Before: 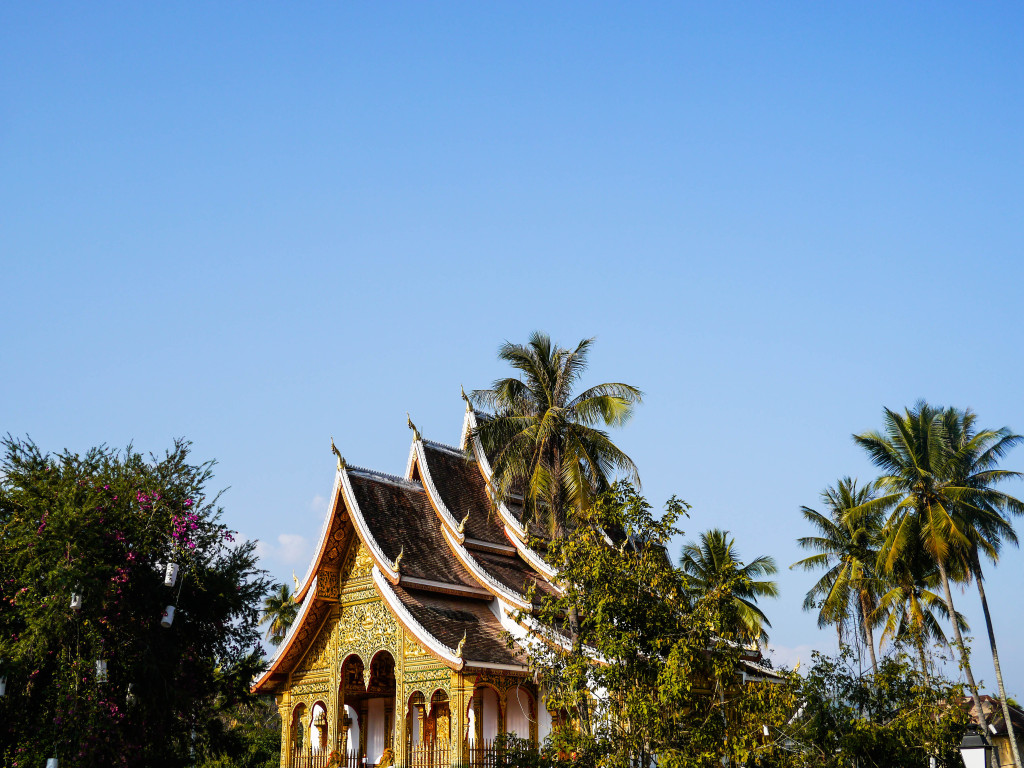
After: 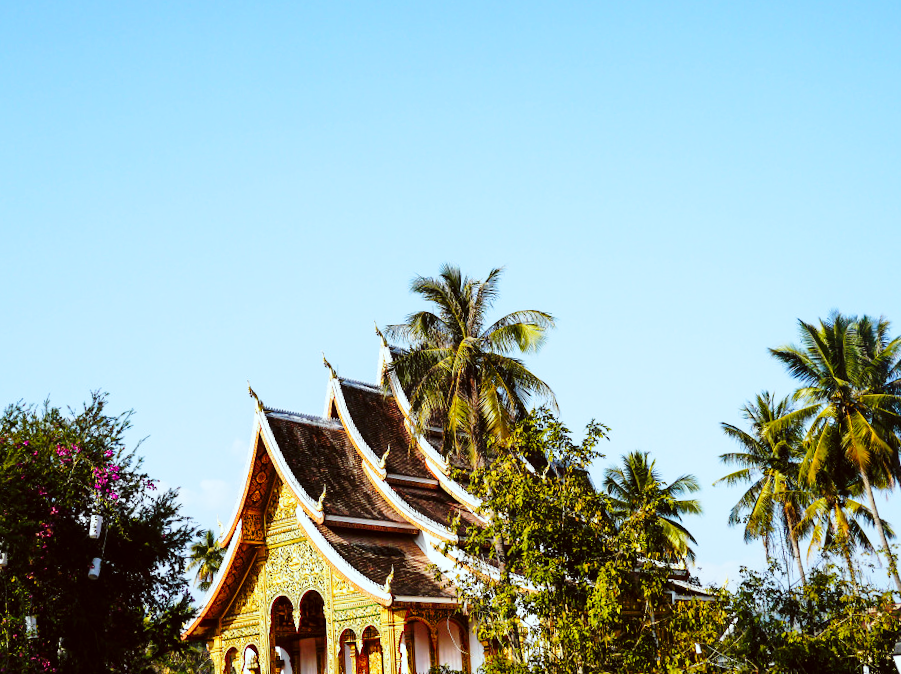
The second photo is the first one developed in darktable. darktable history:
base curve: curves: ch0 [(0, 0) (0.028, 0.03) (0.121, 0.232) (0.46, 0.748) (0.859, 0.968) (1, 1)], preserve colors none
color correction: highlights a* -4.97, highlights b* -3.98, shadows a* 4.09, shadows b* 4.16
crop and rotate: angle 3.25°, left 5.486%, top 5.681%
